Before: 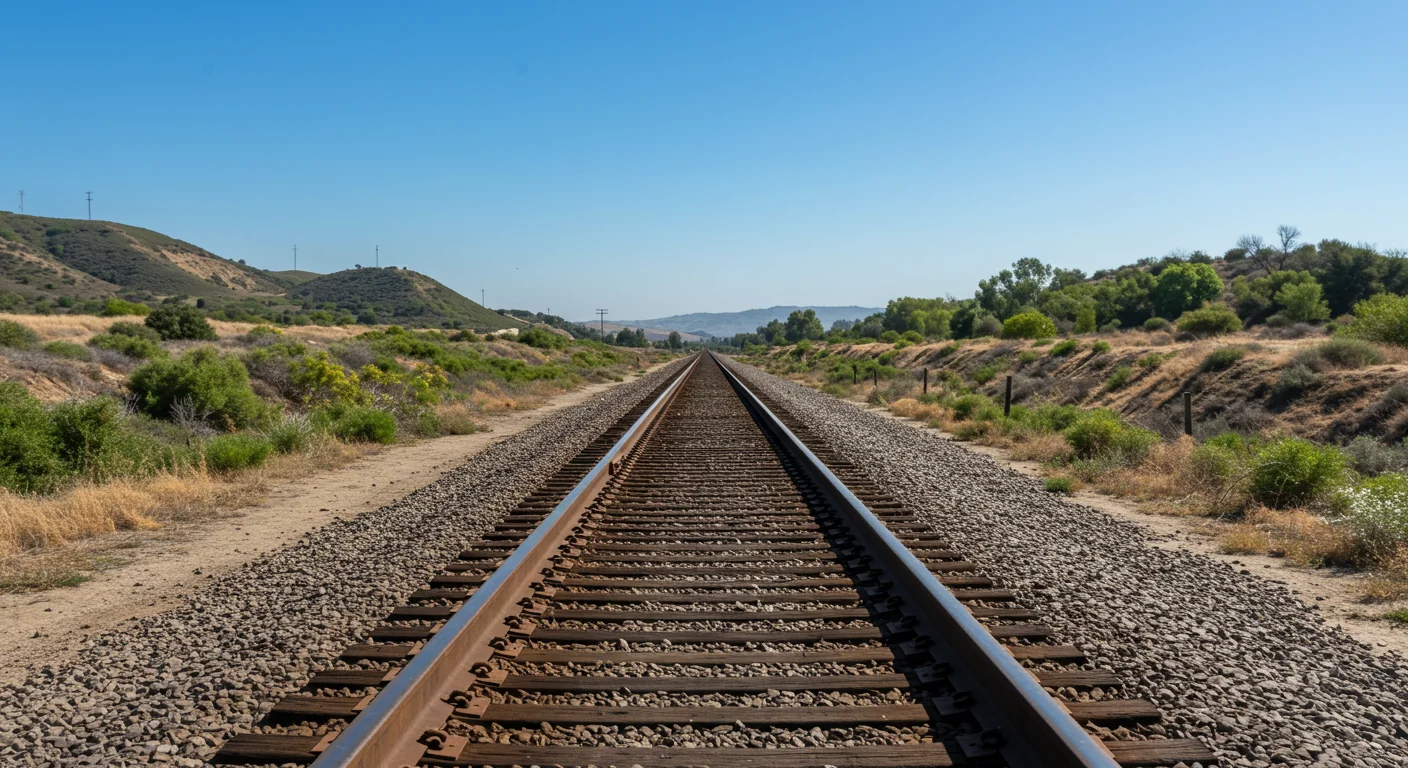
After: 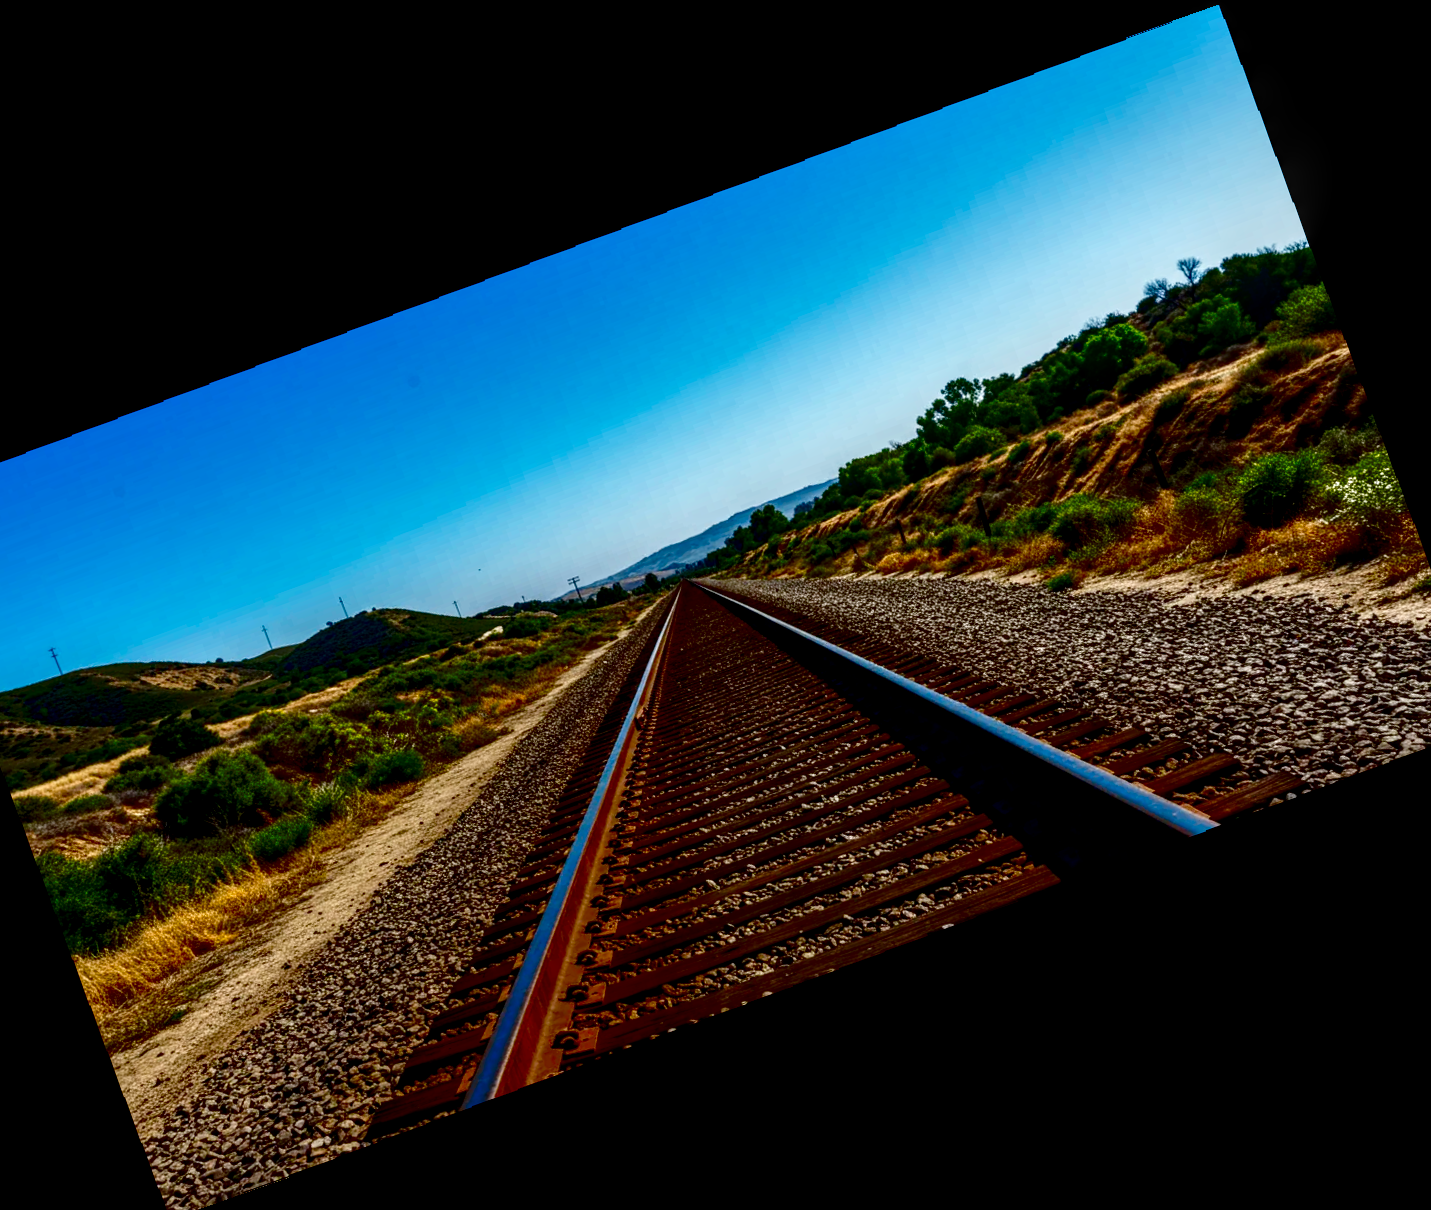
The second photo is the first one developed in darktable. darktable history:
crop and rotate: angle 19.43°, left 6.812%, right 4.125%, bottom 1.087%
local contrast: highlights 60%, shadows 60%, detail 160%
contrast brightness saturation: brightness -1, saturation 1
rotate and perspective: rotation -1.17°, automatic cropping off
white balance: red 0.982, blue 1.018
base curve: curves: ch0 [(0, 0) (0.036, 0.025) (0.121, 0.166) (0.206, 0.329) (0.605, 0.79) (1, 1)], preserve colors none
